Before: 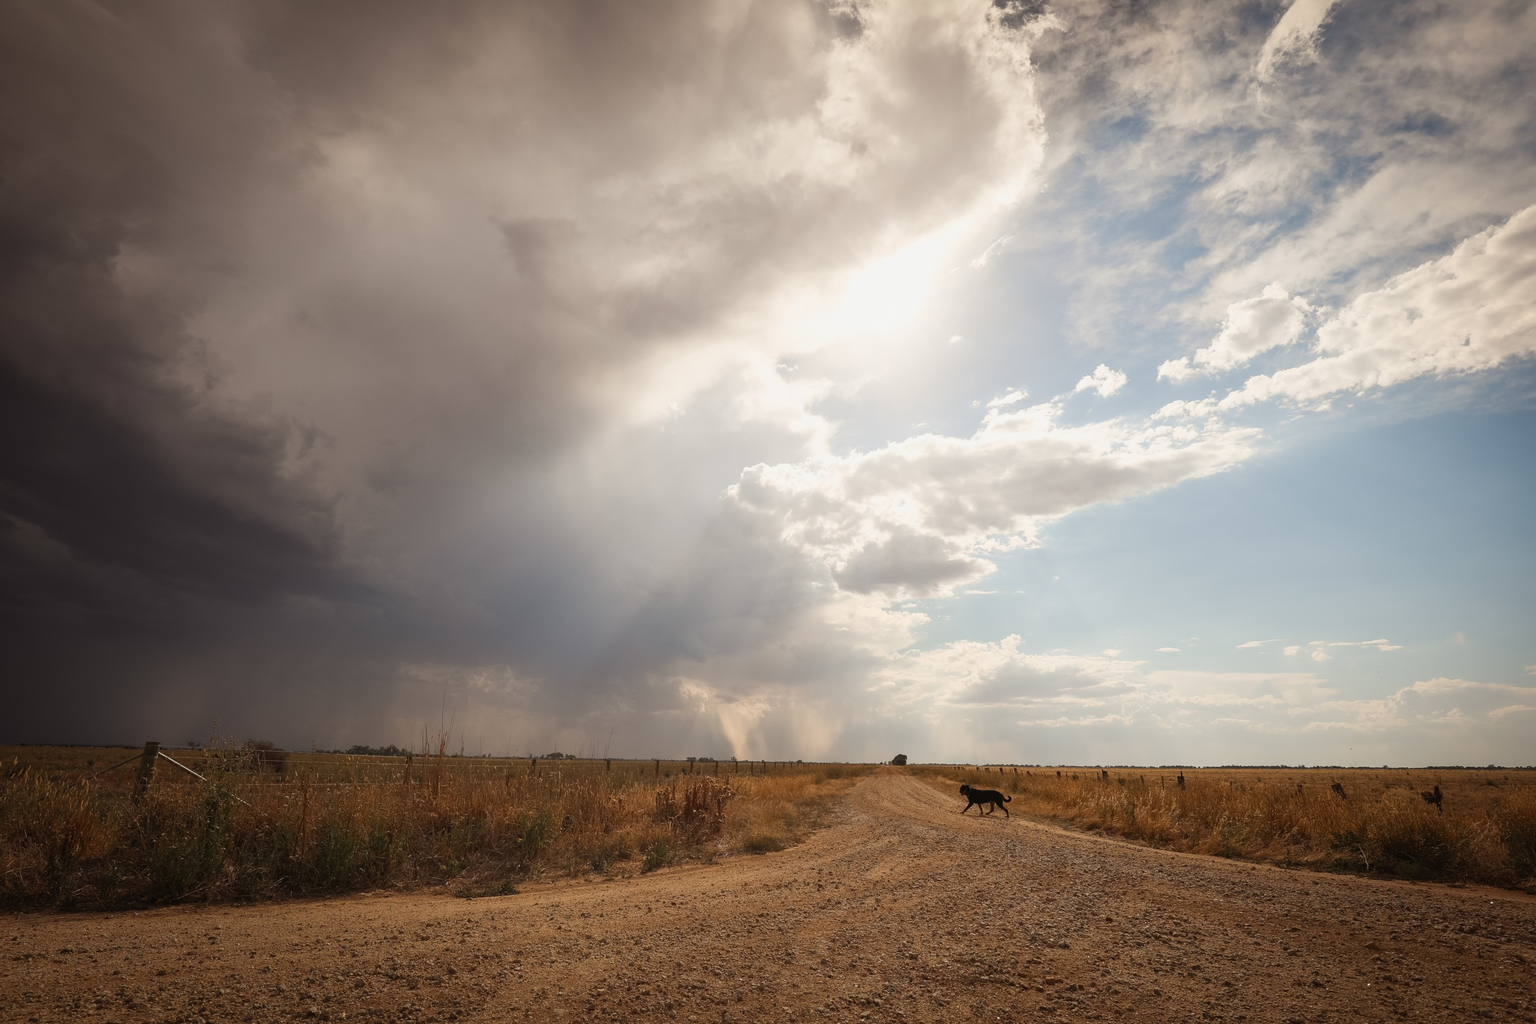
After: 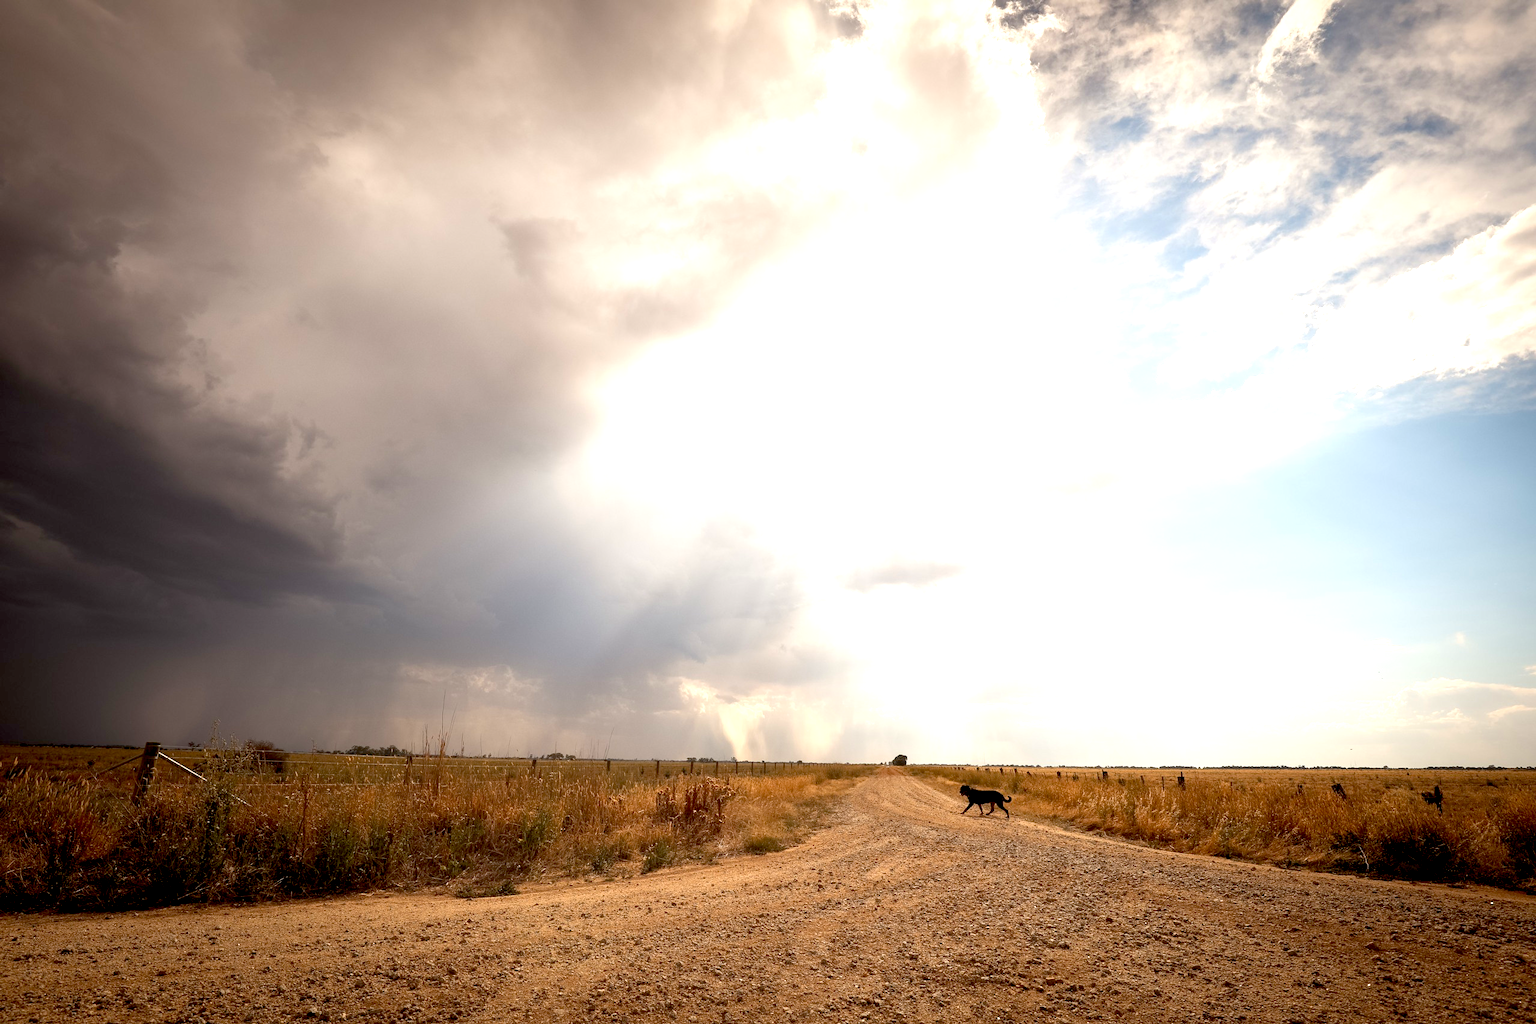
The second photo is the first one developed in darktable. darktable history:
exposure: black level correction 0.011, exposure 1.088 EV, compensate exposure bias true, compensate highlight preservation false
